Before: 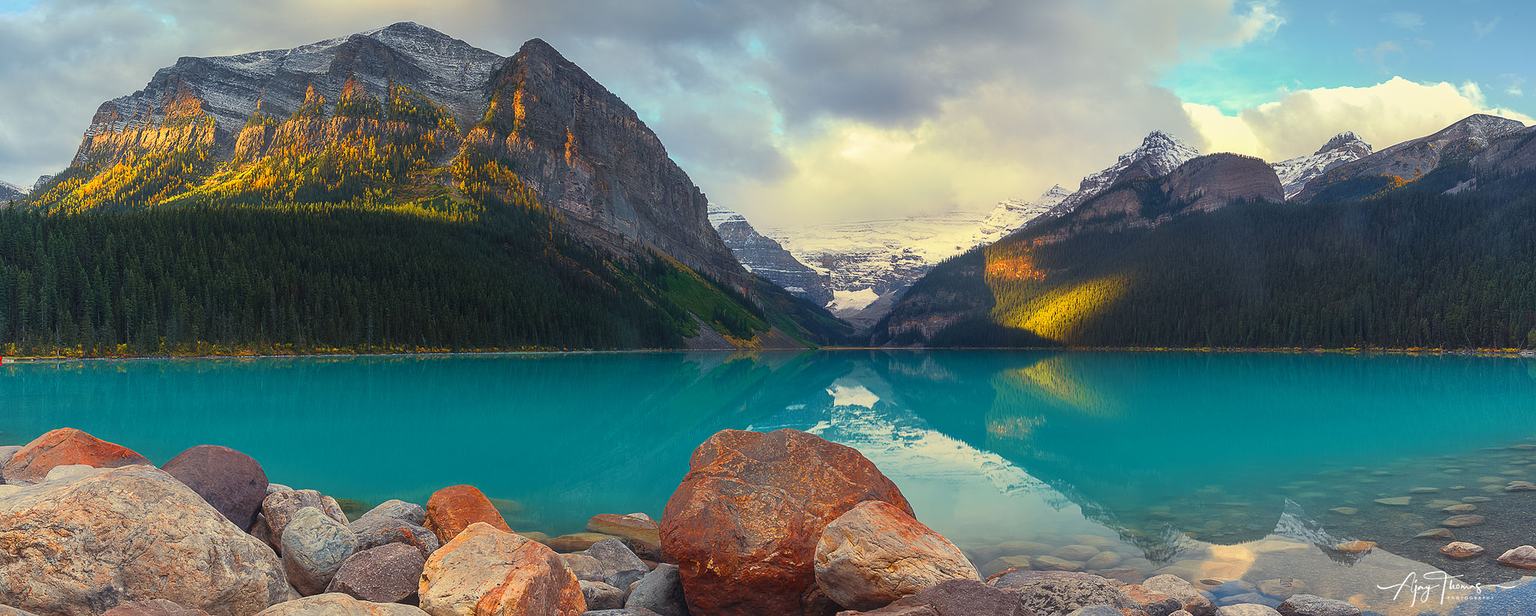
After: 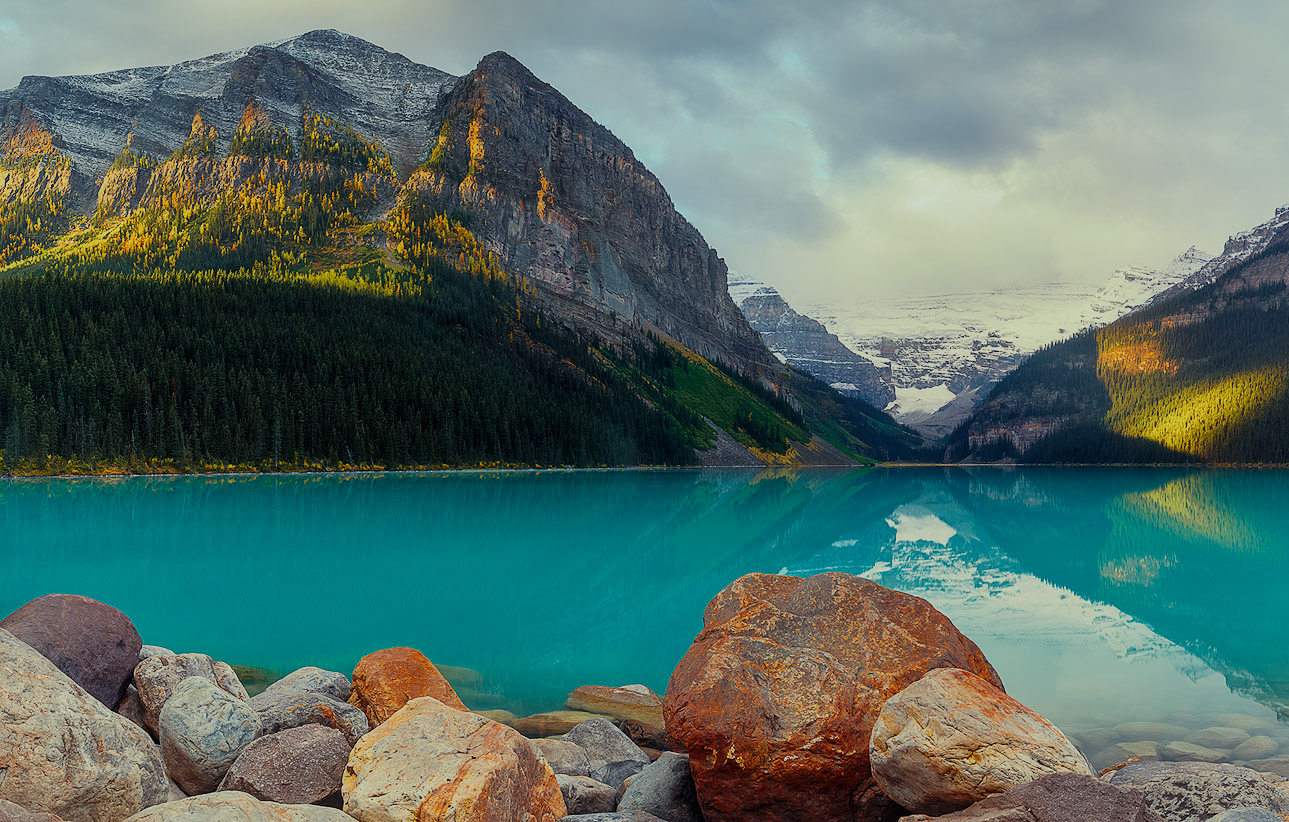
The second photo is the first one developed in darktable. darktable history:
crop: left 10.559%, right 26.477%
exposure: exposure 0.732 EV, compensate exposure bias true, compensate highlight preservation false
filmic rgb: black relative exposure -8.49 EV, white relative exposure 5.55 EV, threshold 3.02 EV, hardness 3.35, contrast 1.024, add noise in highlights 0.002, preserve chrominance no, color science v4 (2020), enable highlight reconstruction true
local contrast: mode bilateral grid, contrast 20, coarseness 50, detail 119%, midtone range 0.2
color correction: highlights a* -6.48, highlights b* 0.772
